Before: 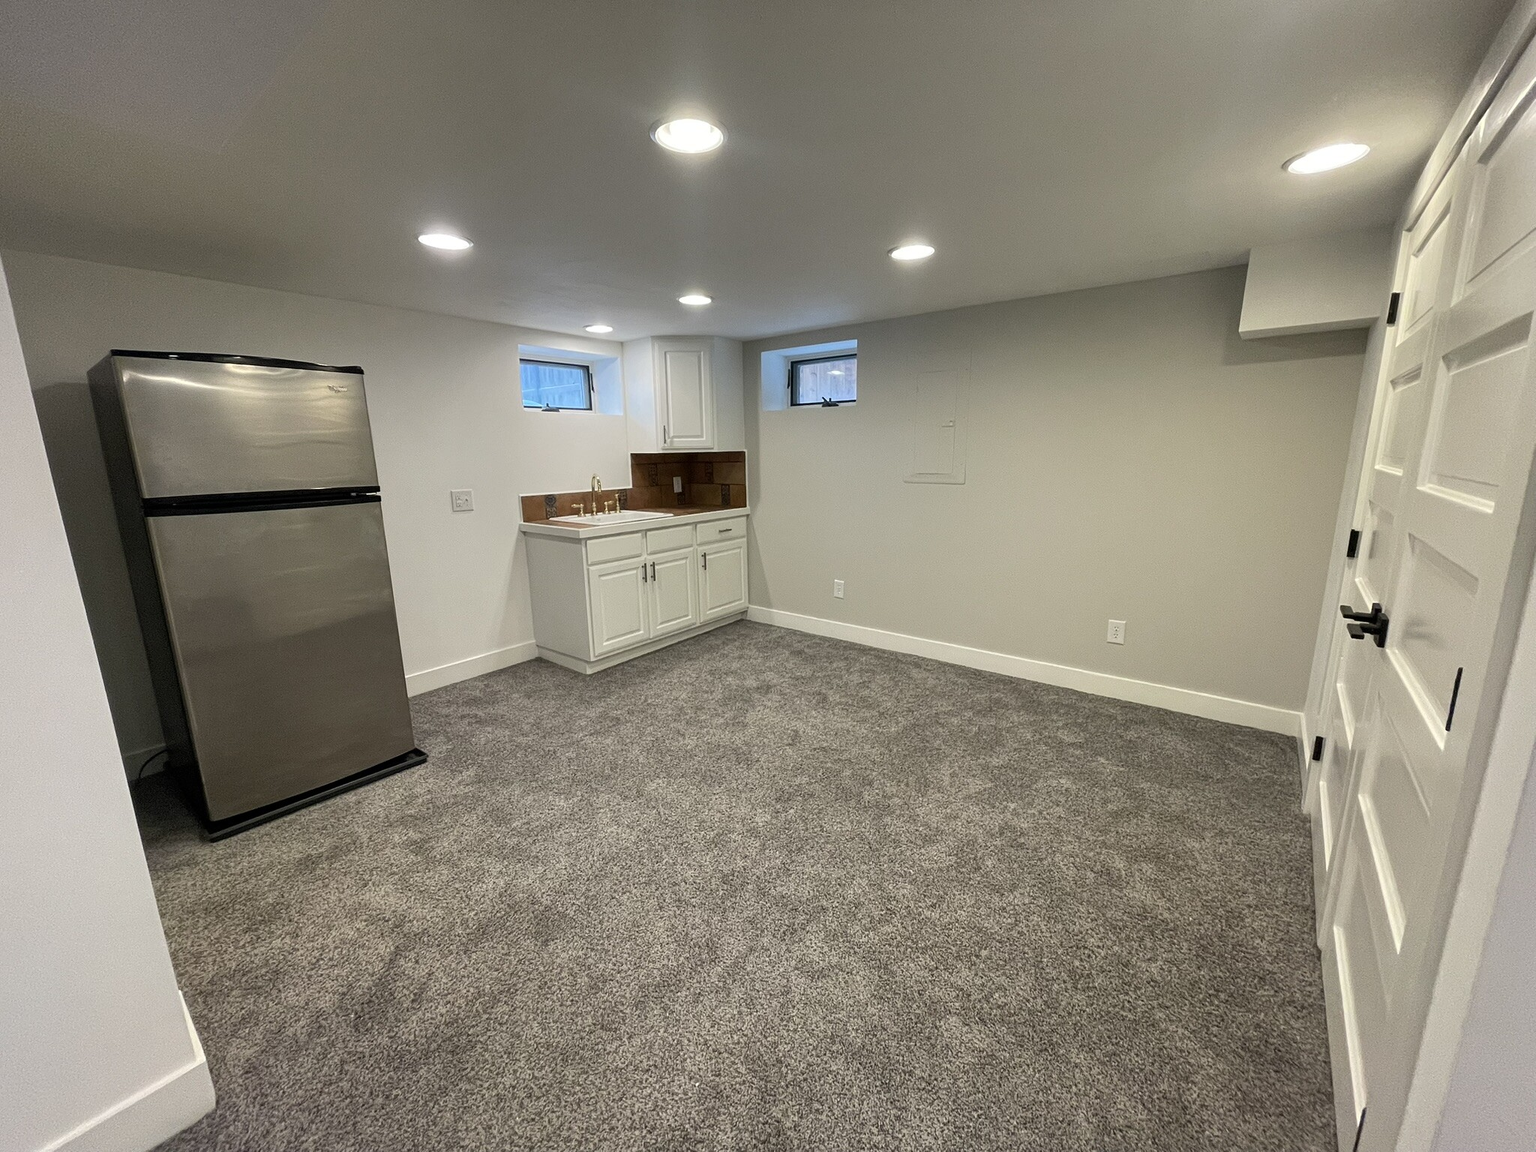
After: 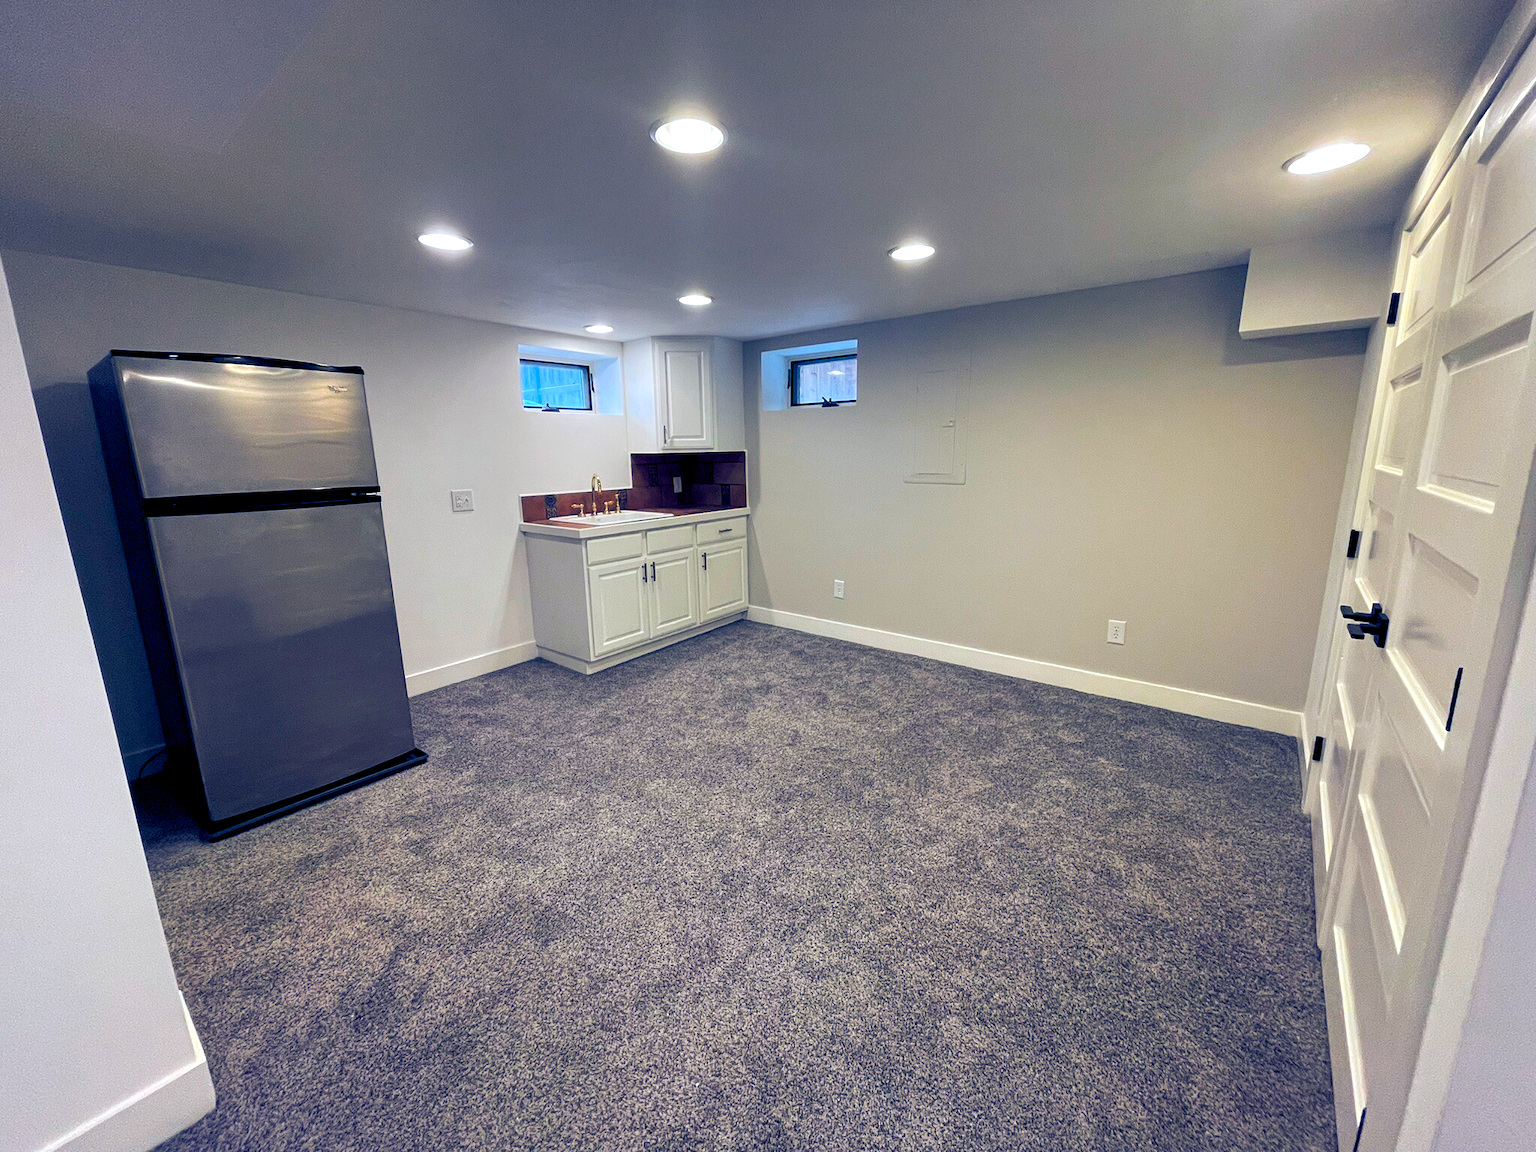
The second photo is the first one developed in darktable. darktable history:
color zones: curves: ch1 [(0.24, 0.634) (0.75, 0.5)]; ch2 [(0.253, 0.437) (0.745, 0.491)], mix 102.12%
color balance rgb: shadows lift › luminance -41.13%, shadows lift › chroma 14.13%, shadows lift › hue 260°, power › luminance -3.76%, power › chroma 0.56%, power › hue 40.37°, highlights gain › luminance 16.81%, highlights gain › chroma 2.94%, highlights gain › hue 260°, global offset › luminance -0.29%, global offset › chroma 0.31%, global offset › hue 260°, perceptual saturation grading › global saturation 20%, perceptual saturation grading › highlights -13.92%, perceptual saturation grading › shadows 50%
